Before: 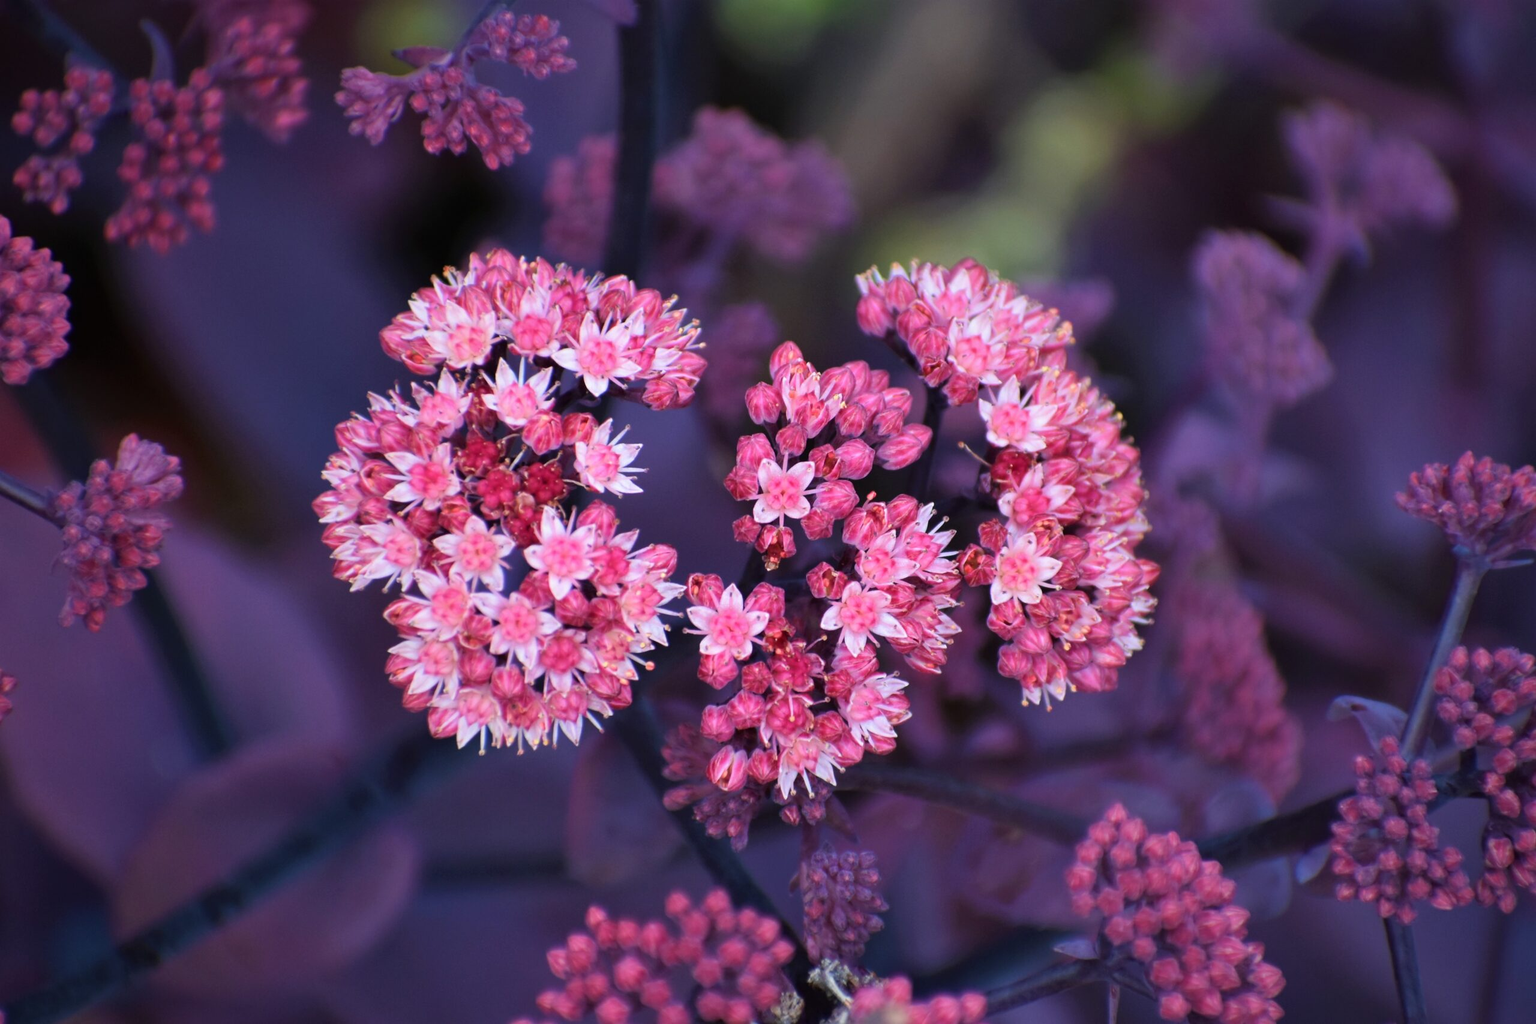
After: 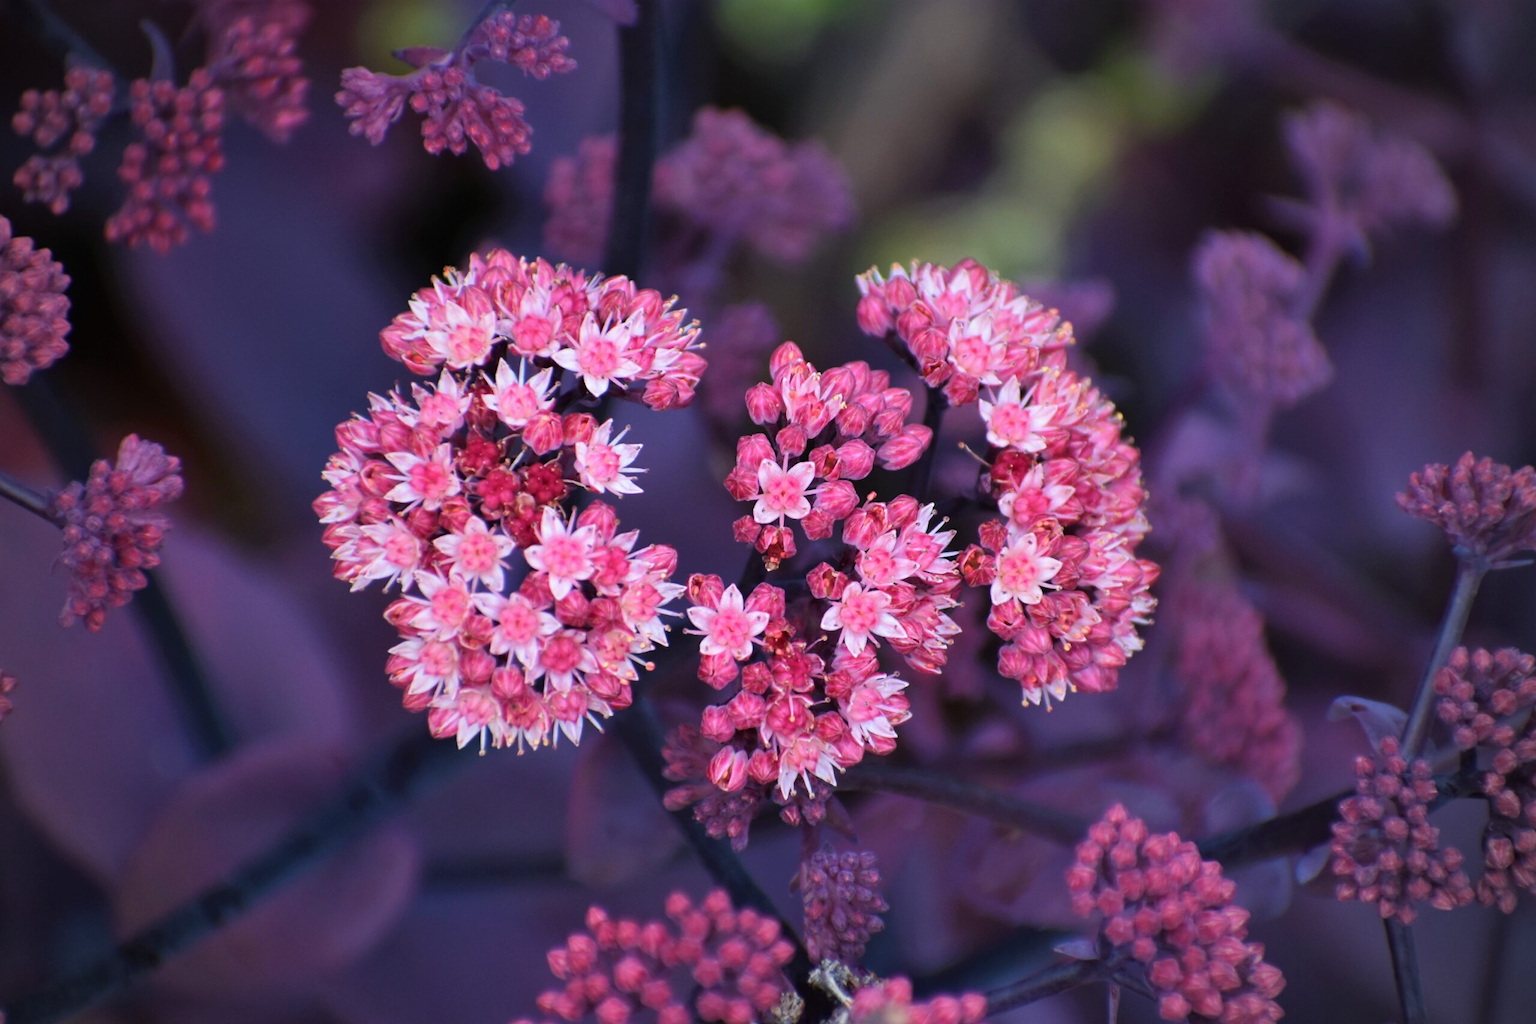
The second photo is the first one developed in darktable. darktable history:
tone equalizer: edges refinement/feathering 500, mask exposure compensation -1.57 EV, preserve details no
vignetting: brightness -0.277, center (-0.033, -0.048)
